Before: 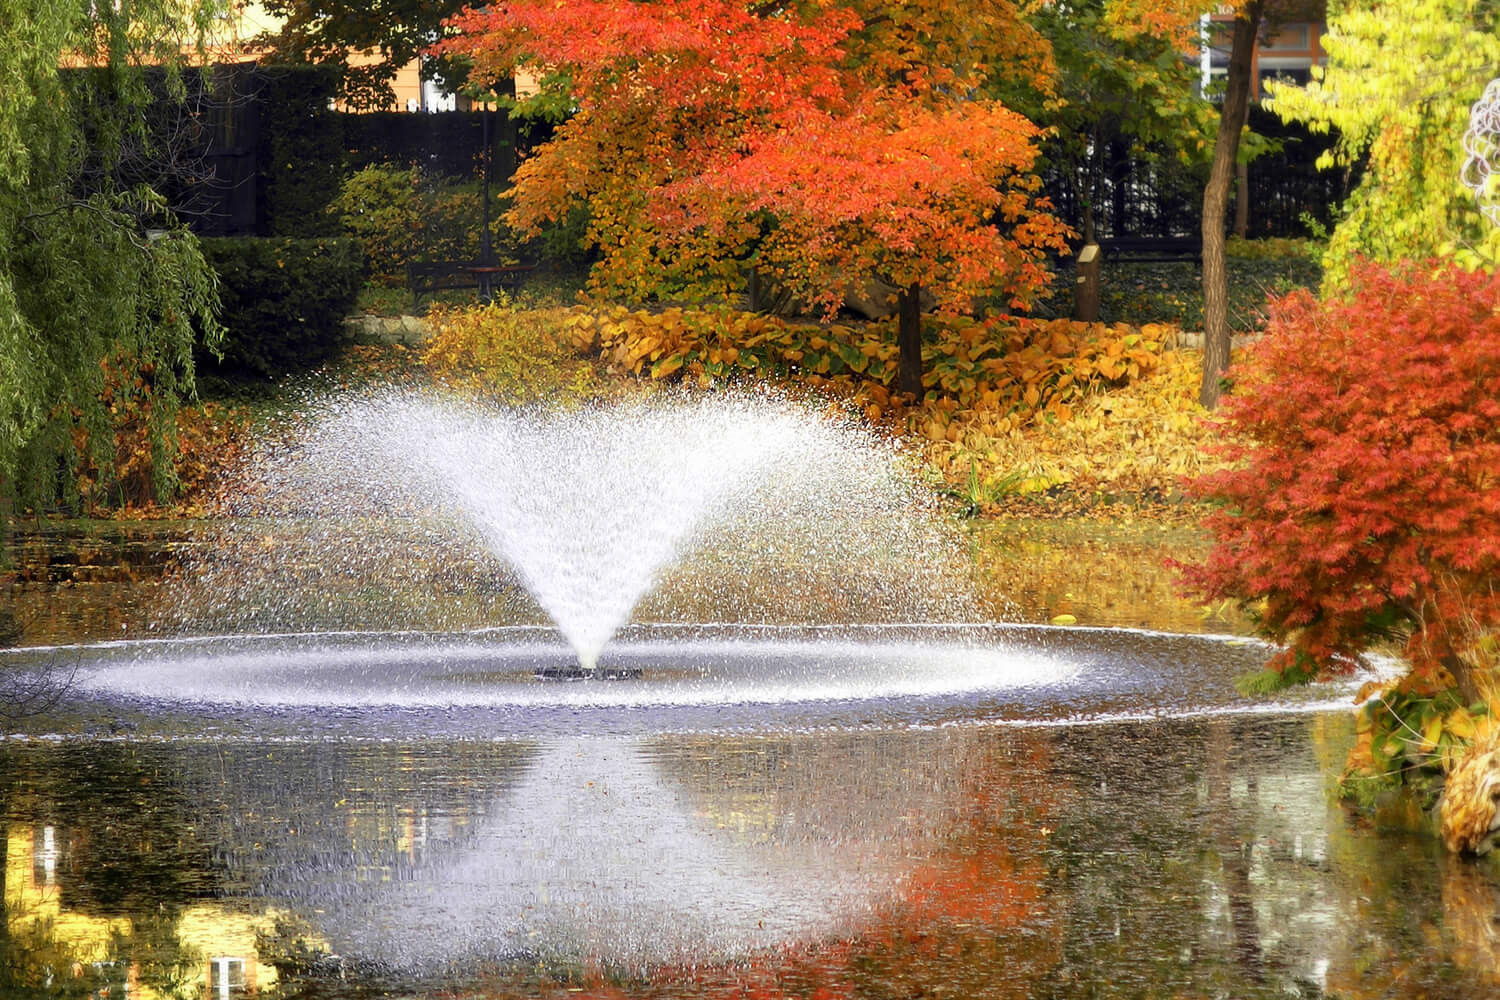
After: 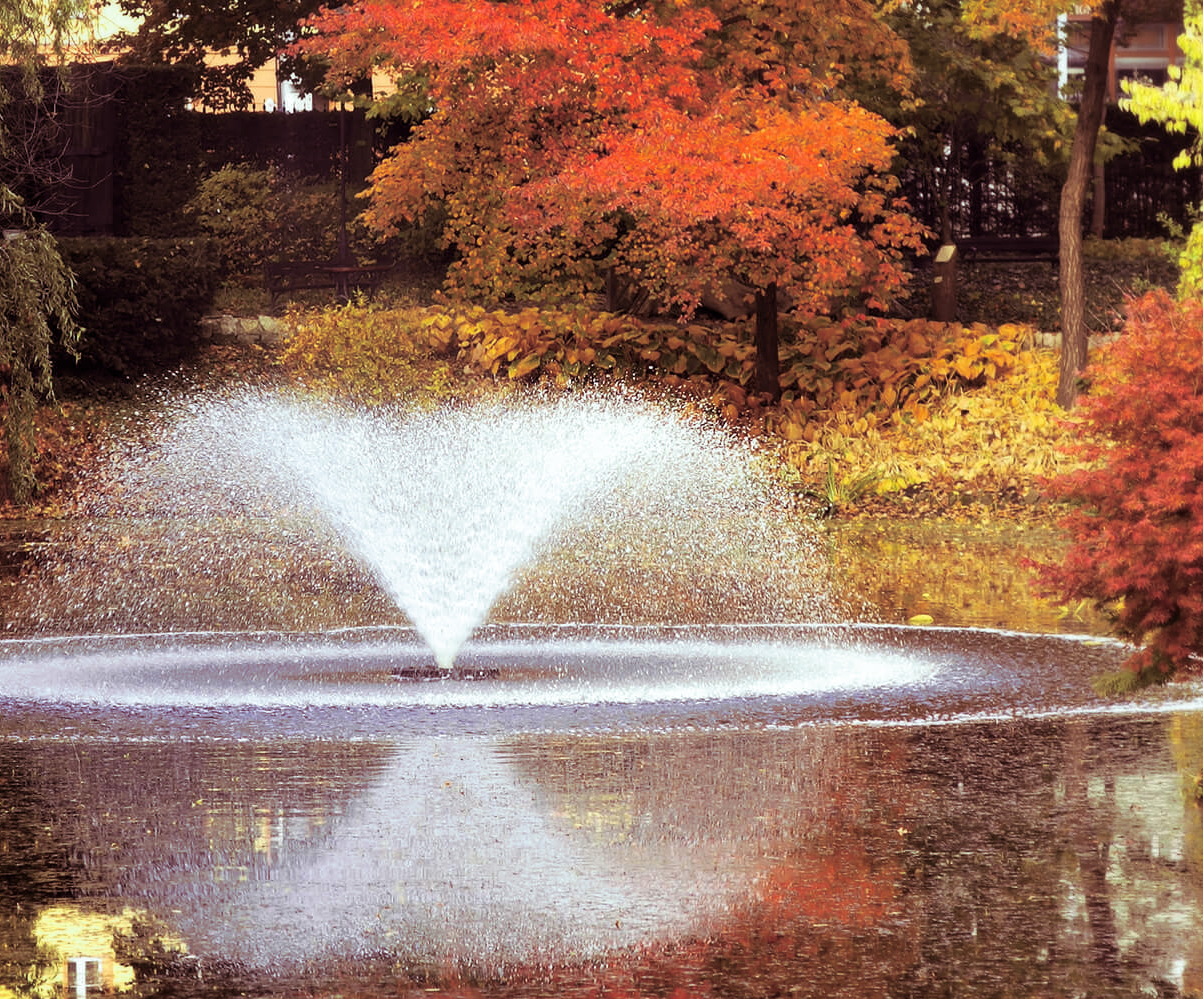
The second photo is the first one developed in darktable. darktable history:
exposure: compensate highlight preservation false
split-toning: highlights › hue 180°
crop and rotate: left 9.597%, right 10.195%
